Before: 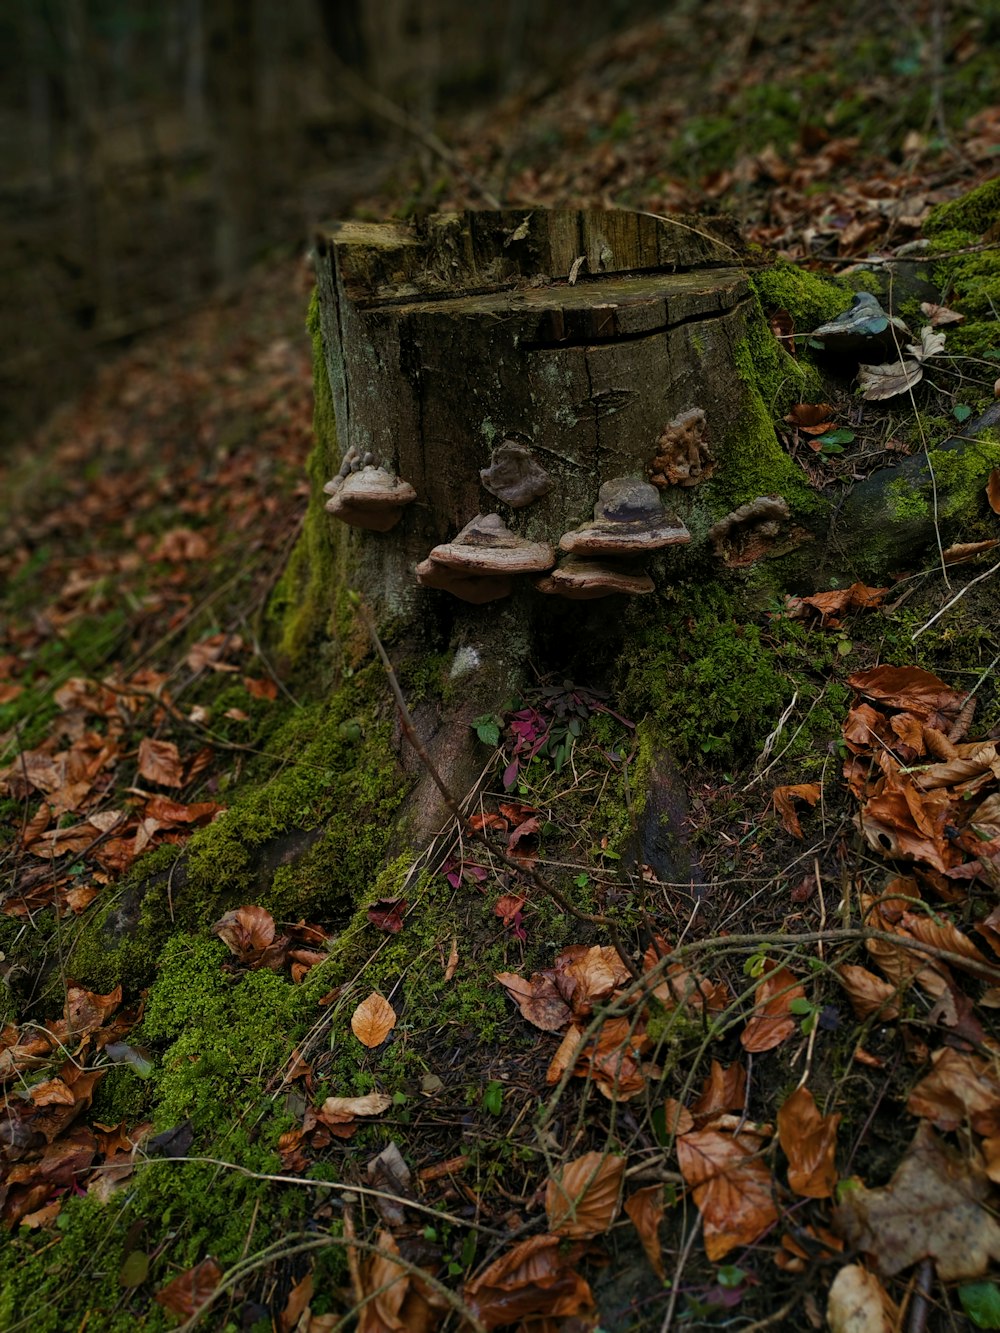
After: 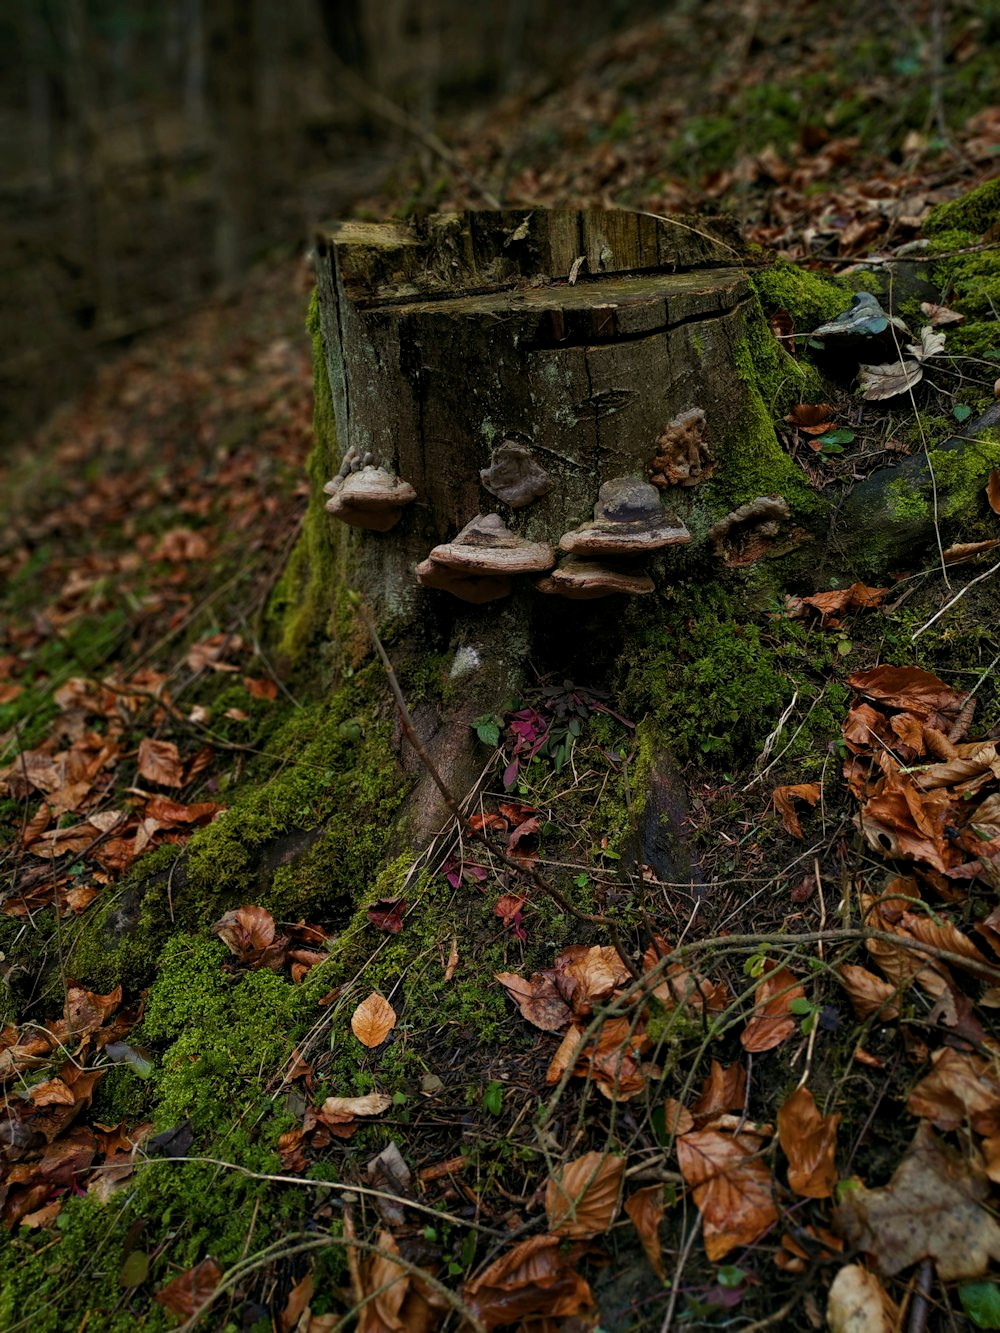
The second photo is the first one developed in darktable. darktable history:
contrast equalizer: octaves 7, y [[0.524 ×6], [0.512 ×6], [0.379 ×6], [0 ×6], [0 ×6]]
